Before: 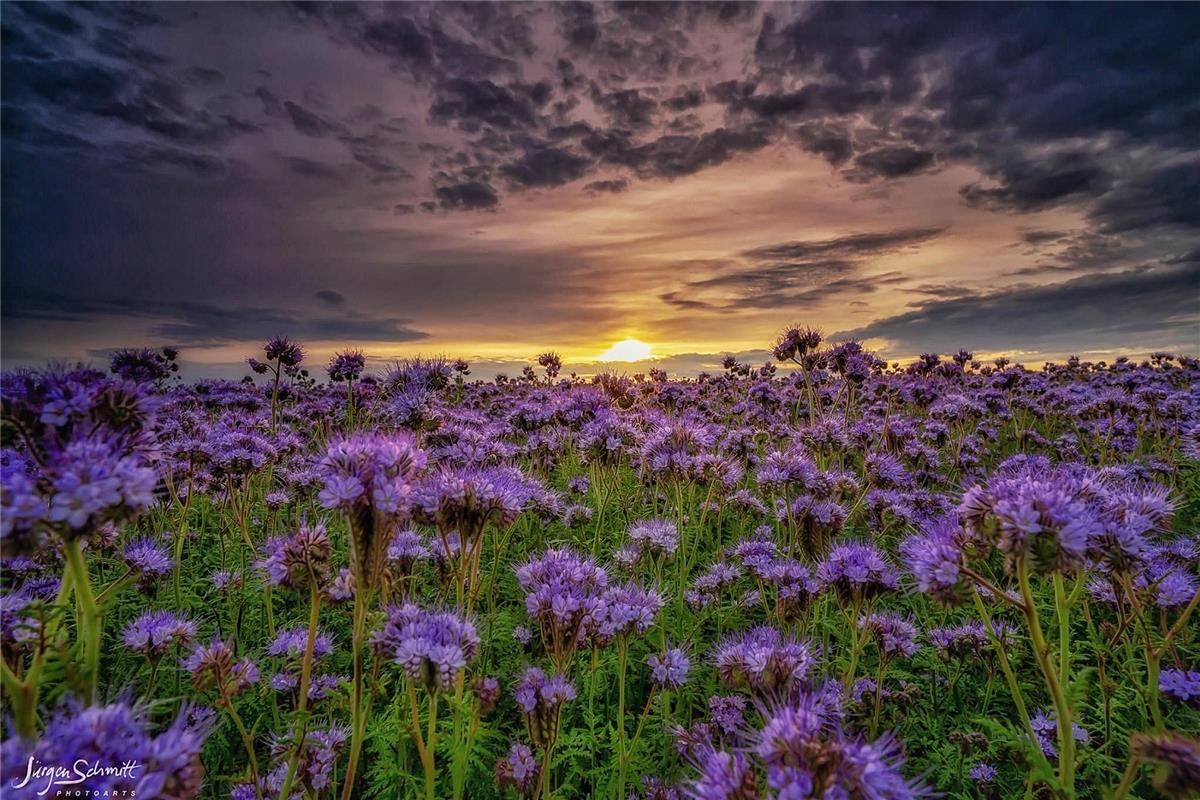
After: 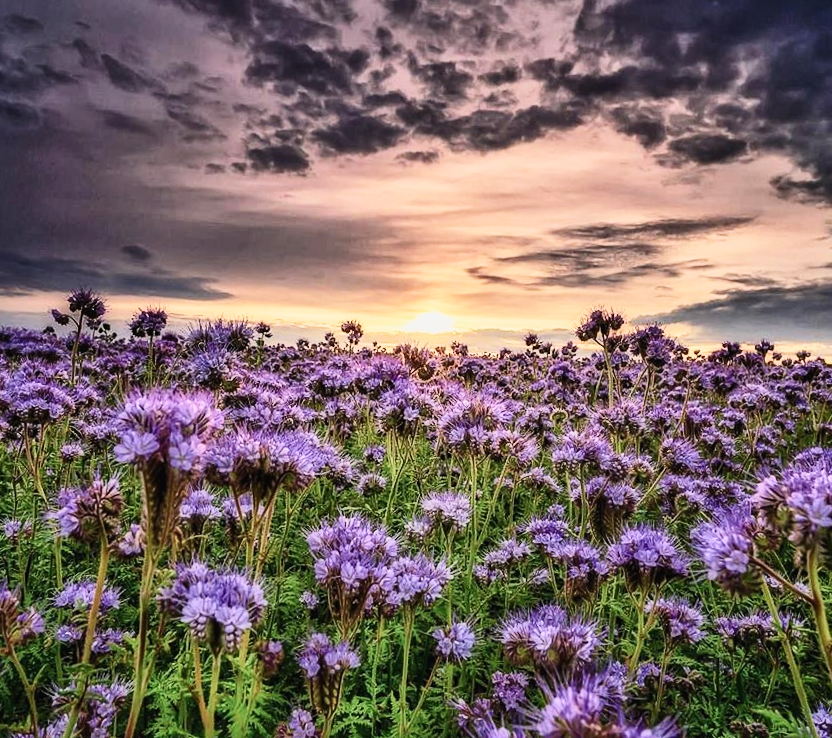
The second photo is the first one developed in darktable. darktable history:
exposure: black level correction -0.002, exposure 0.708 EV, compensate highlight preservation false
filmic rgb: black relative exposure -7.65 EV, white relative exposure 4.56 EV, hardness 3.61, color science v5 (2021), iterations of high-quality reconstruction 0, contrast in shadows safe, contrast in highlights safe
contrast brightness saturation: contrast 0.373, brightness 0.103
crop and rotate: angle -3.19°, left 13.996%, top 0.04%, right 10.986%, bottom 0.088%
